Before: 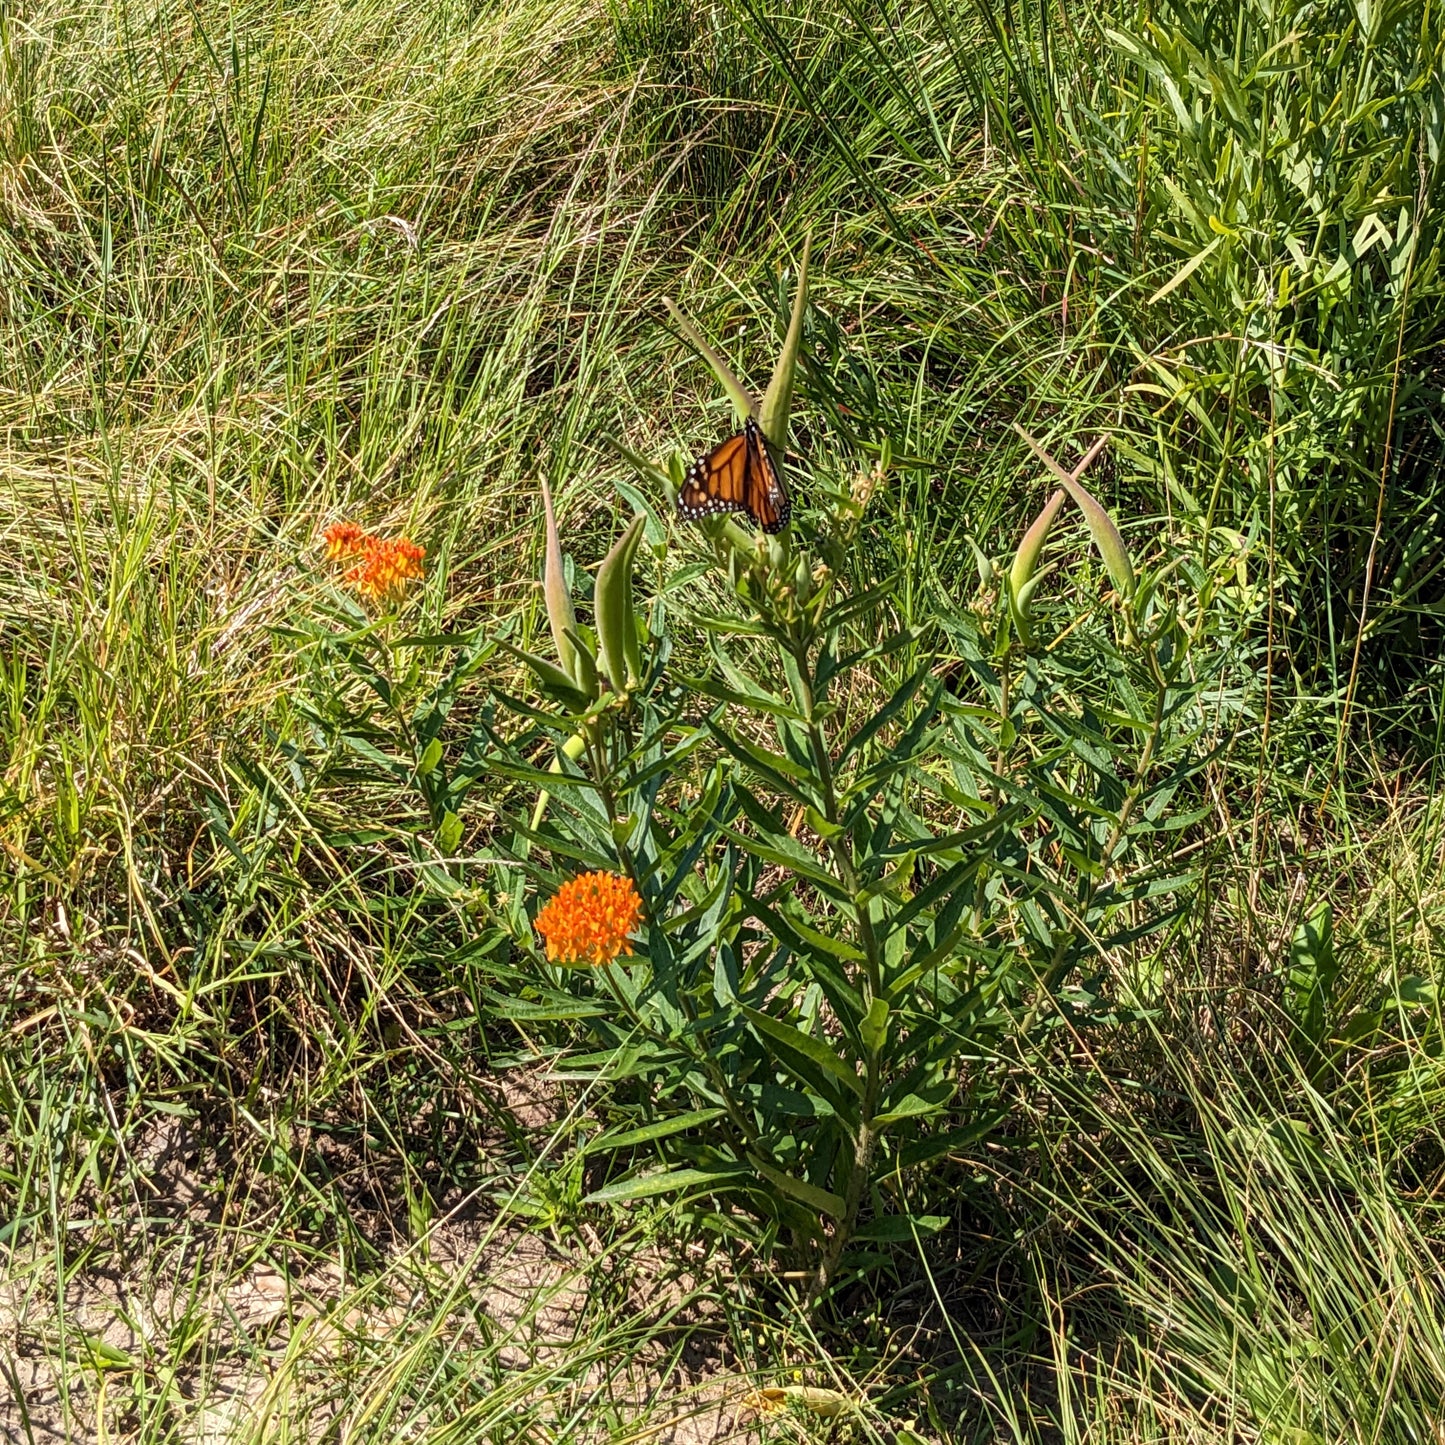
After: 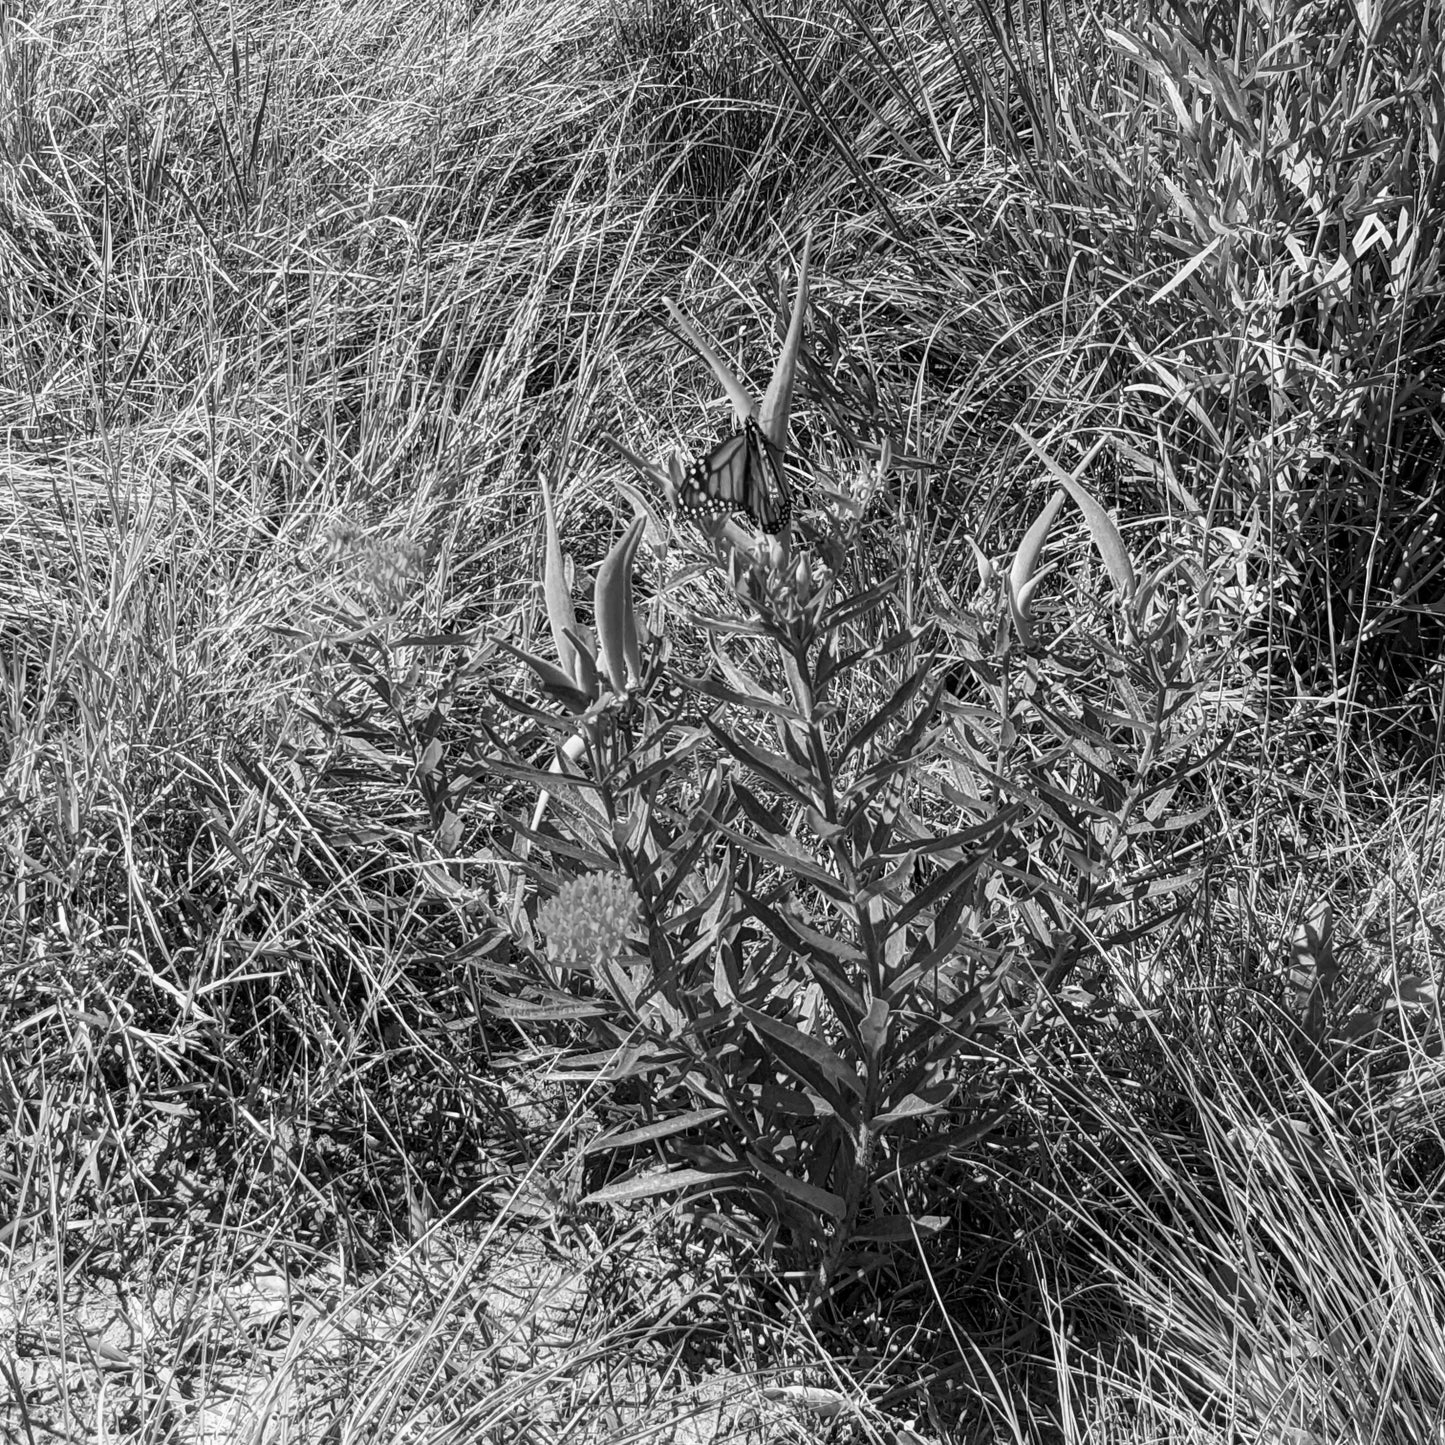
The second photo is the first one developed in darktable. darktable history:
velvia: on, module defaults
monochrome: on, module defaults
